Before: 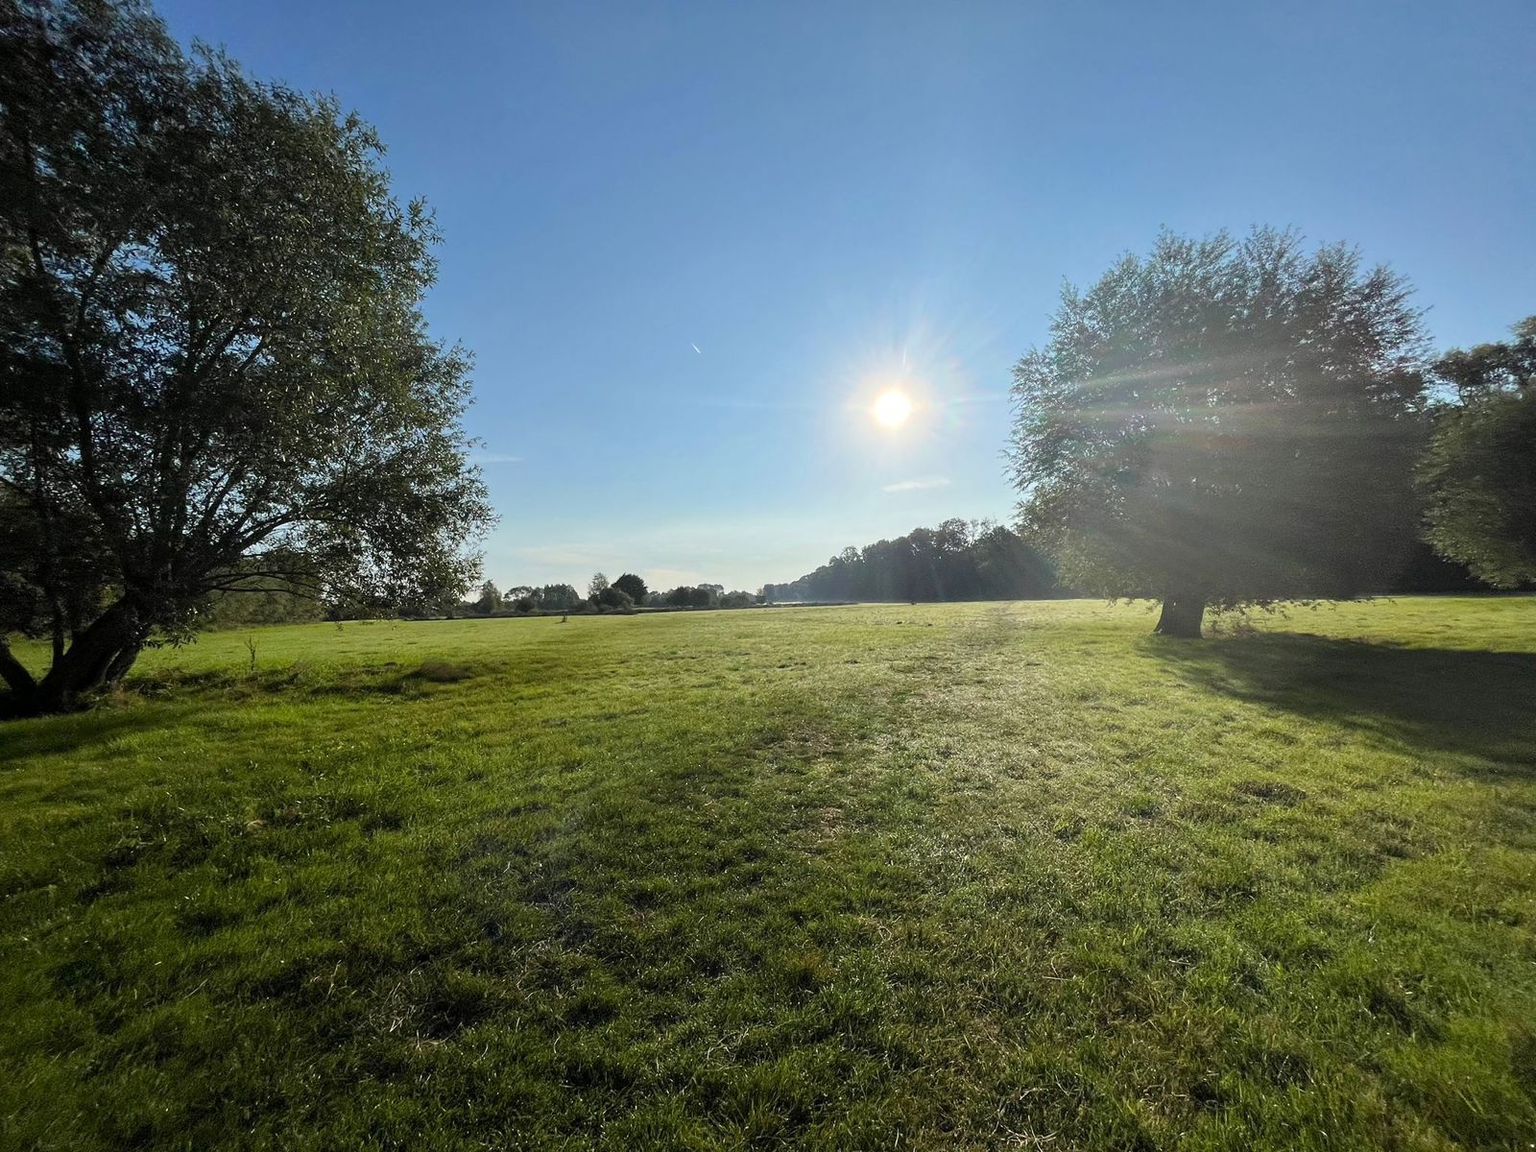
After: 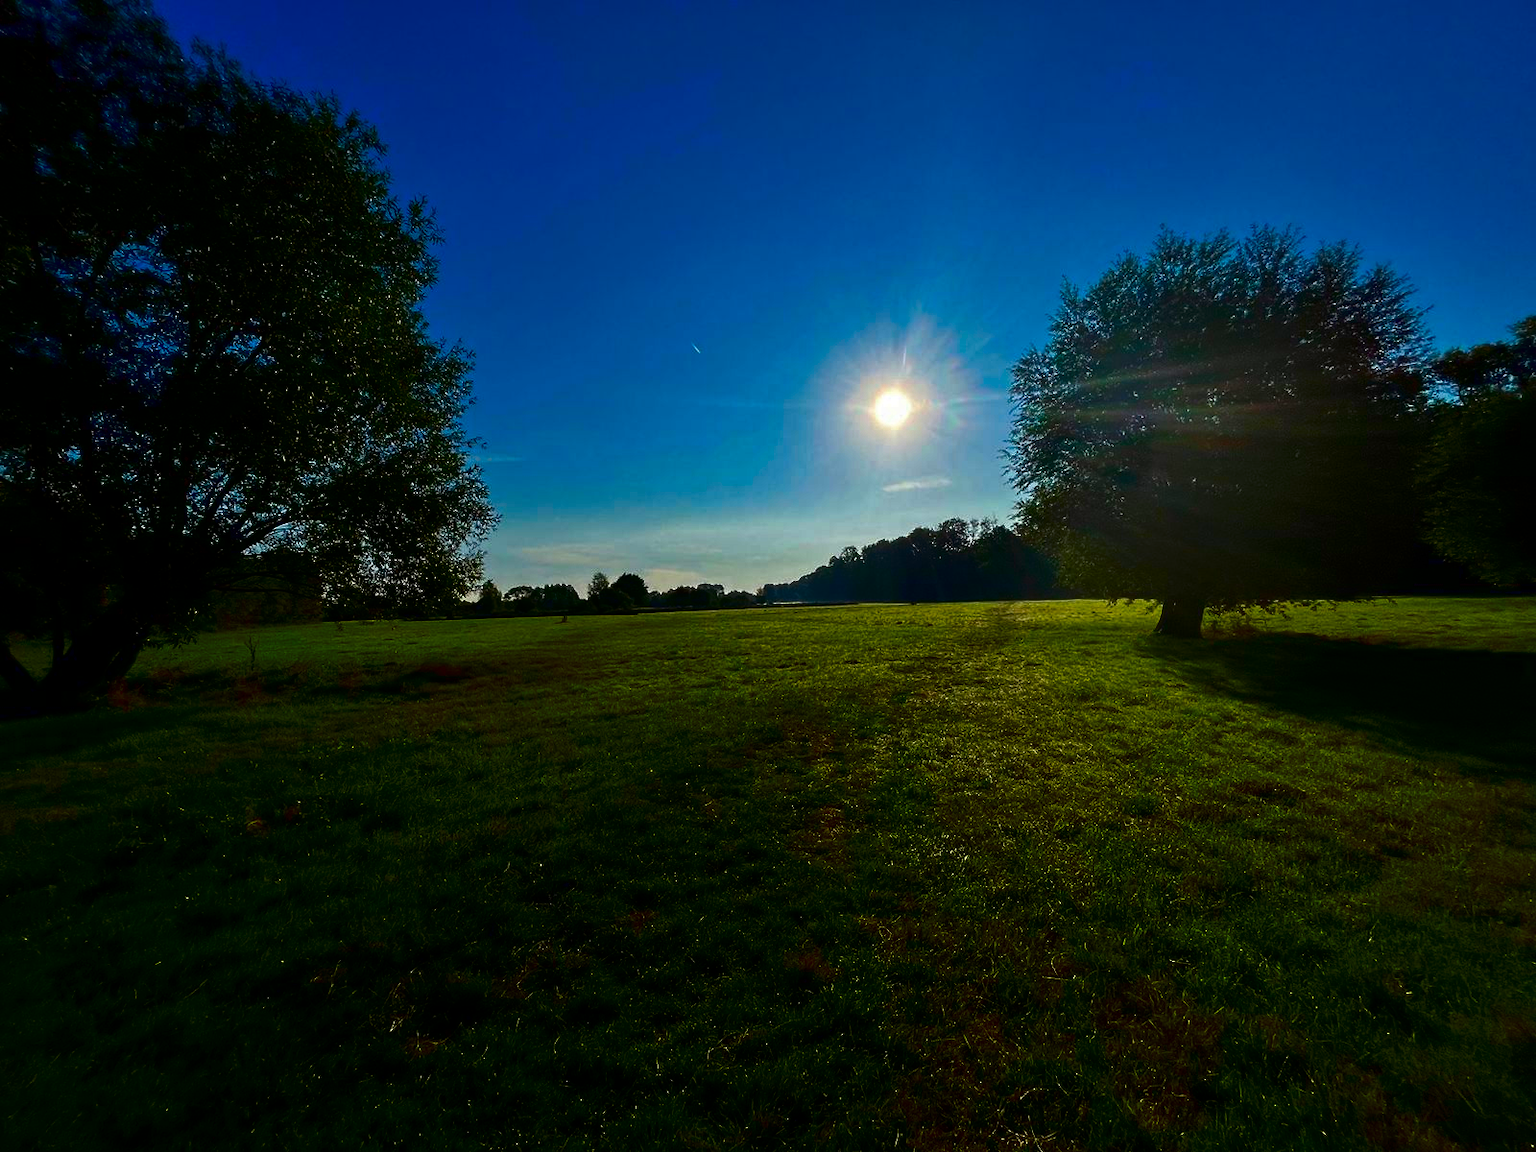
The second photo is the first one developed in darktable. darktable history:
exposure: black level correction 0.002, compensate highlight preservation false
contrast brightness saturation: brightness -0.981, saturation 0.985
